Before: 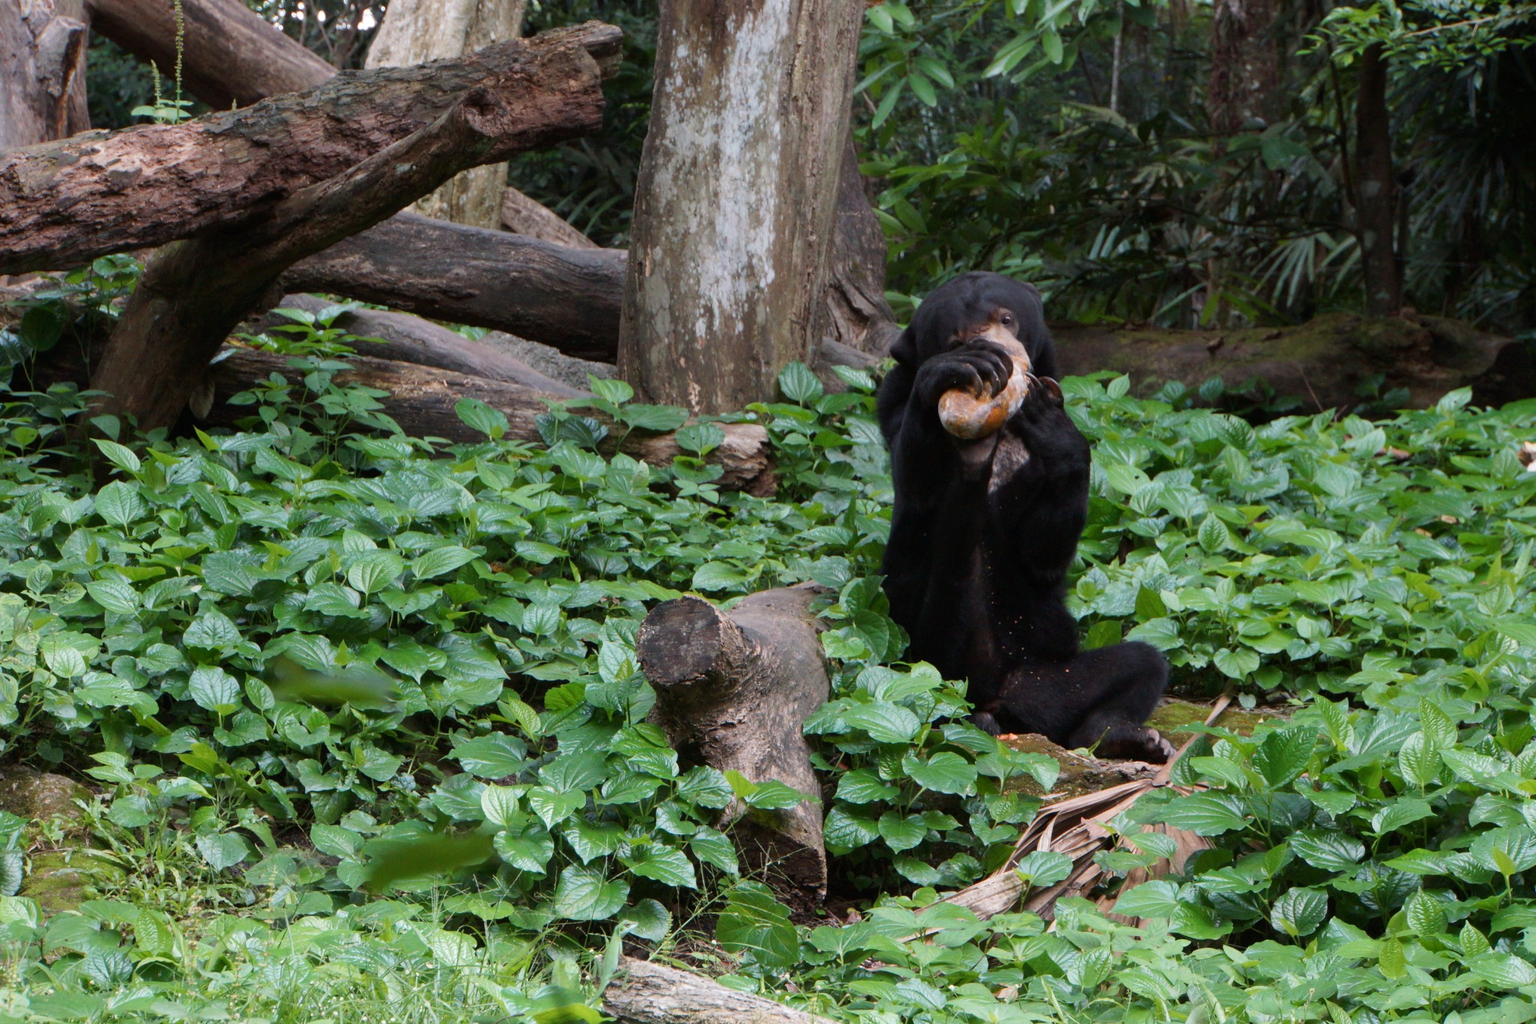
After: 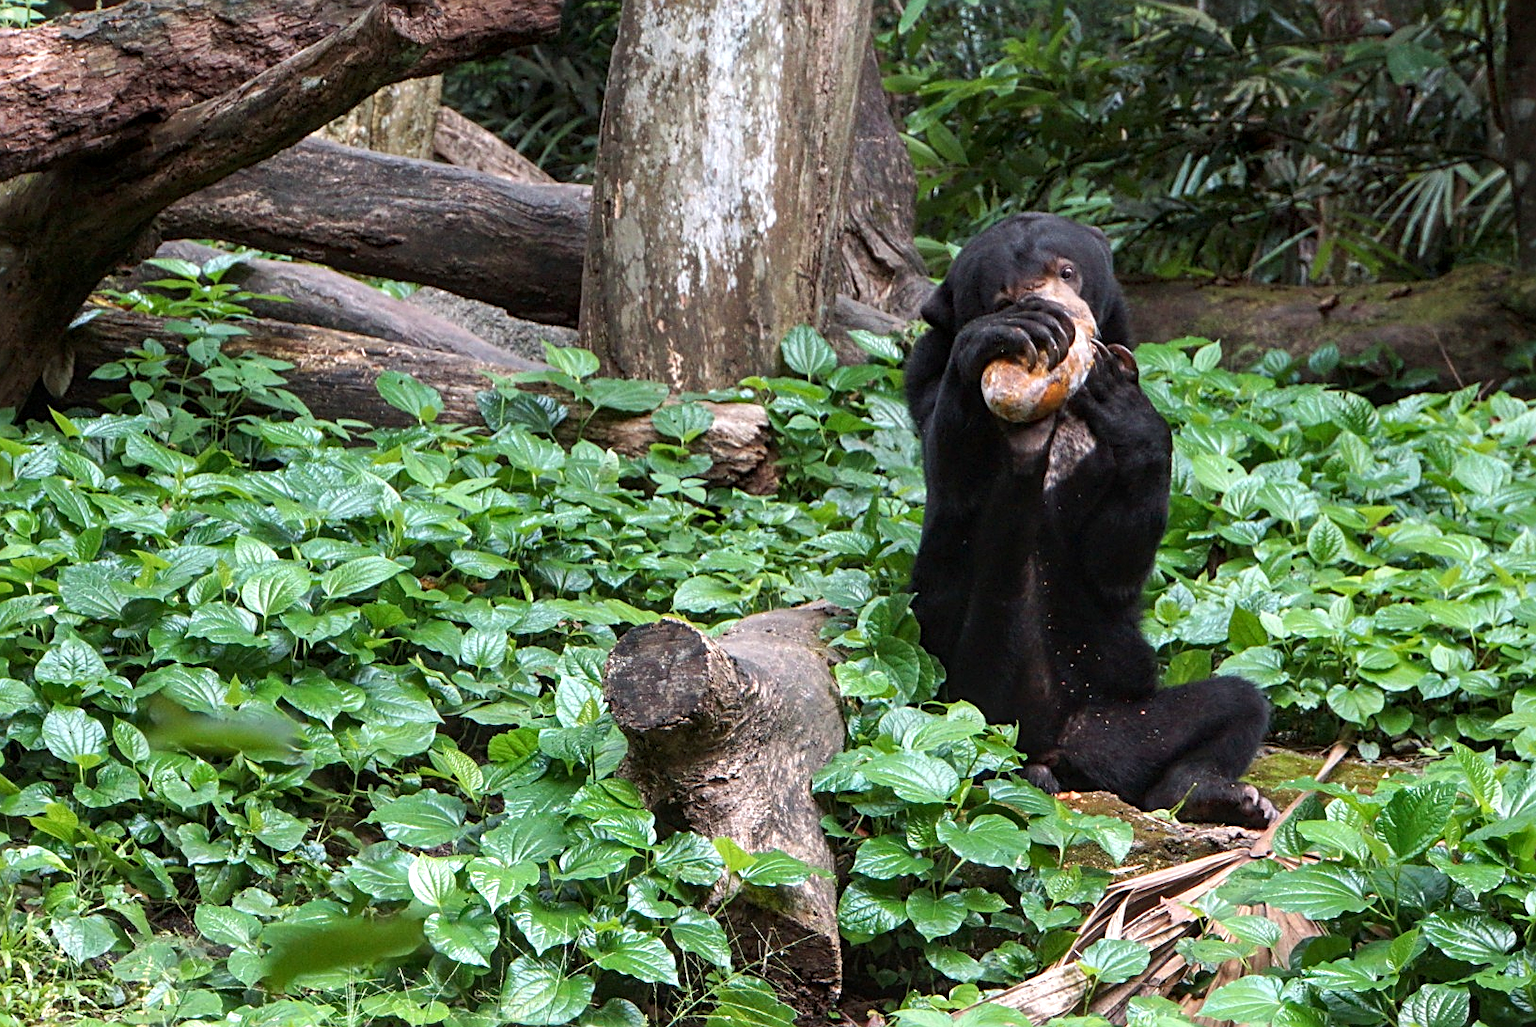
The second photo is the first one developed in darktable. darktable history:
local contrast: on, module defaults
sharpen: radius 2.778
crop and rotate: left 10.116%, top 9.976%, right 10.07%, bottom 9.895%
exposure: exposure 0.659 EV, compensate highlight preservation false
